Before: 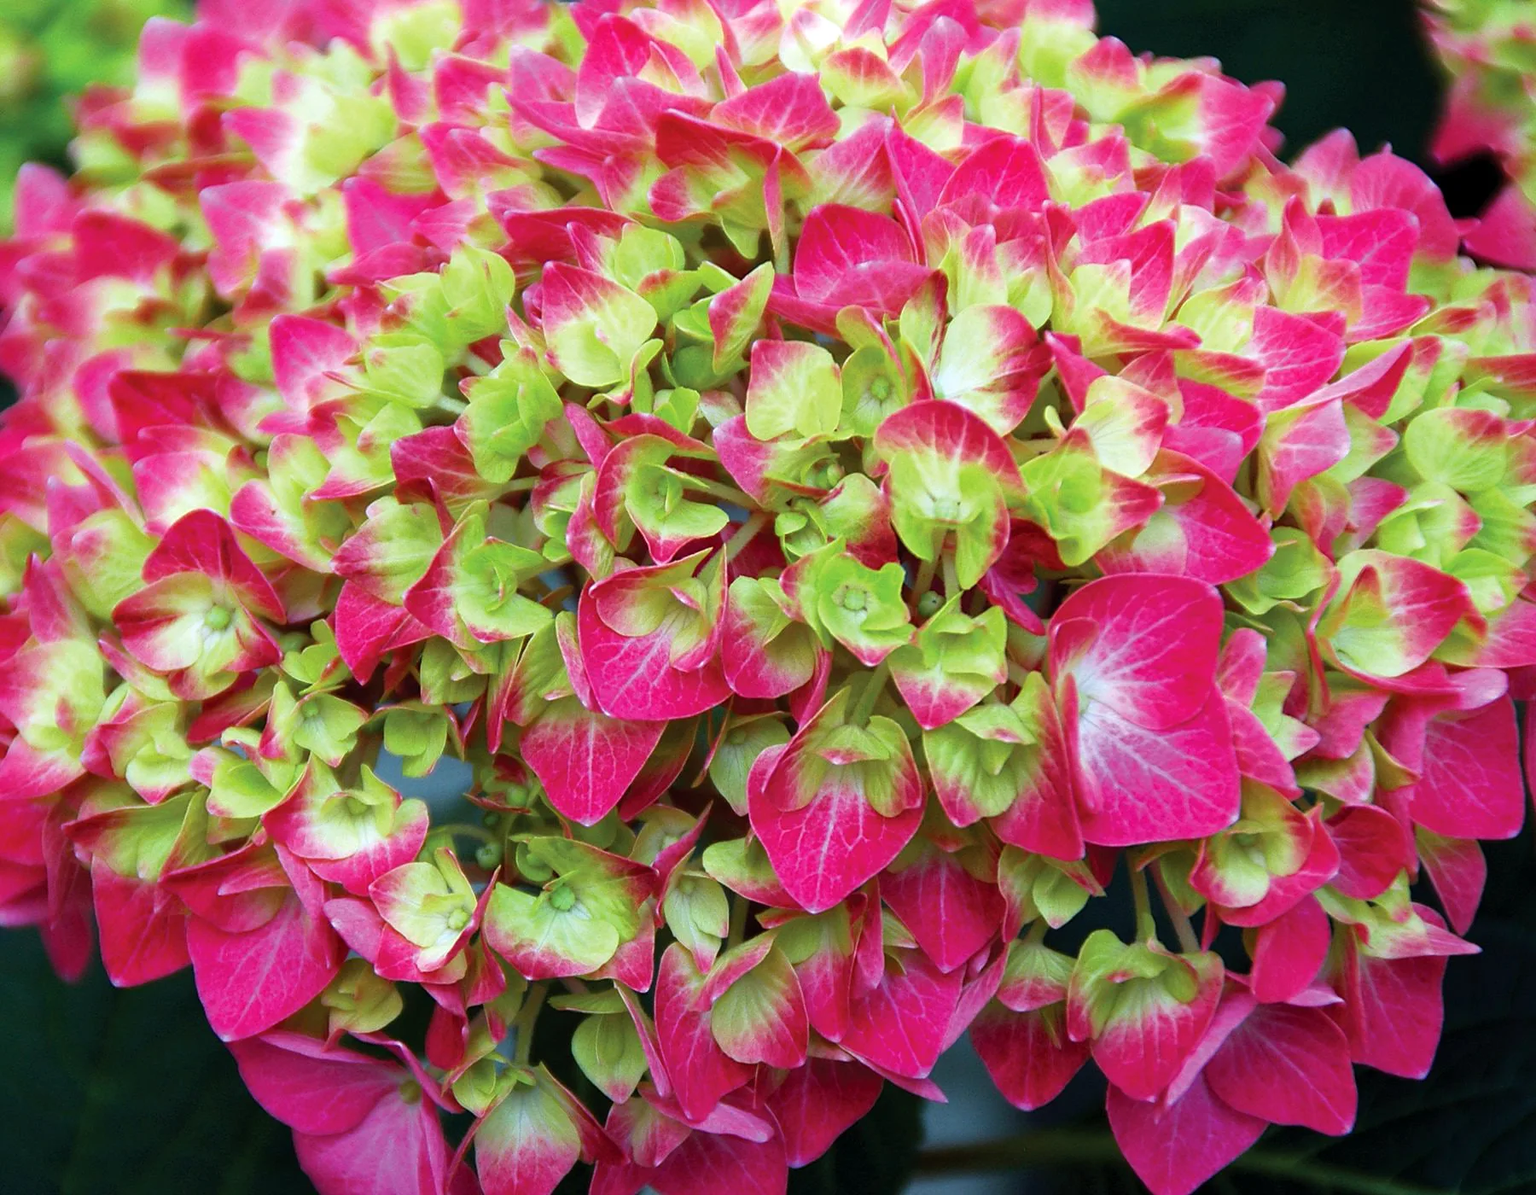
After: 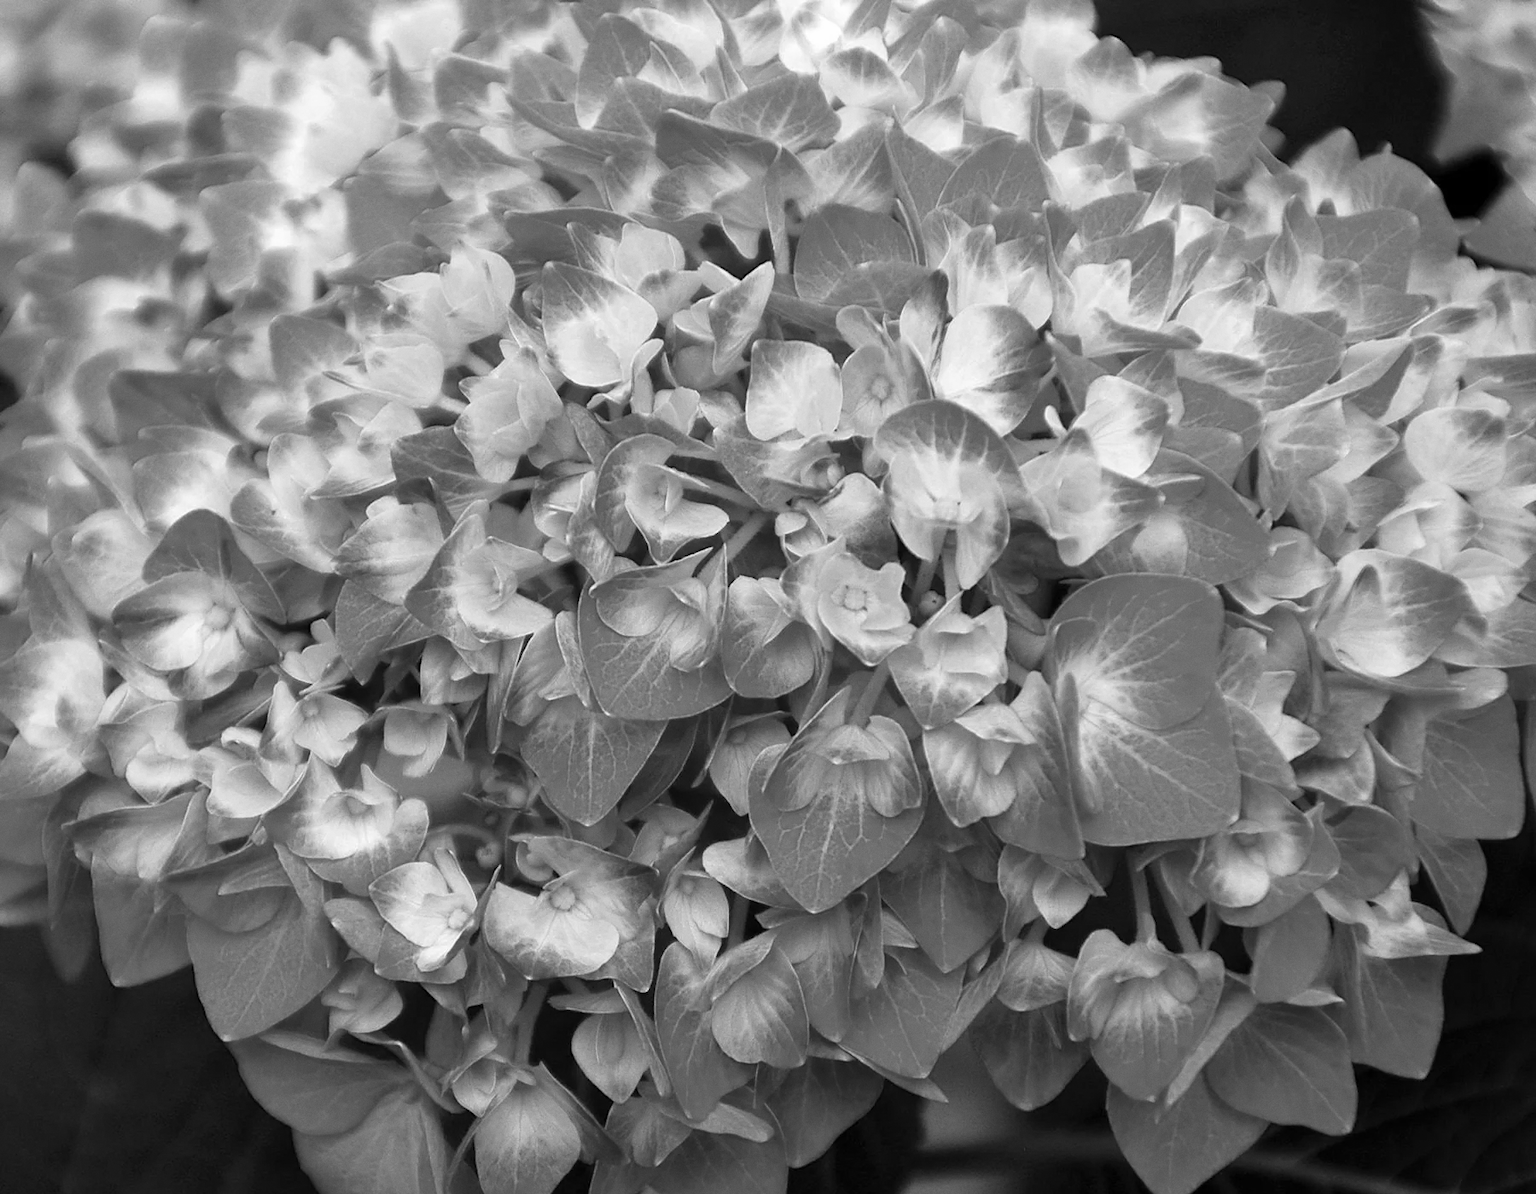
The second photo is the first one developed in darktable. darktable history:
monochrome: on, module defaults
grain: coarseness 0.09 ISO, strength 10%
